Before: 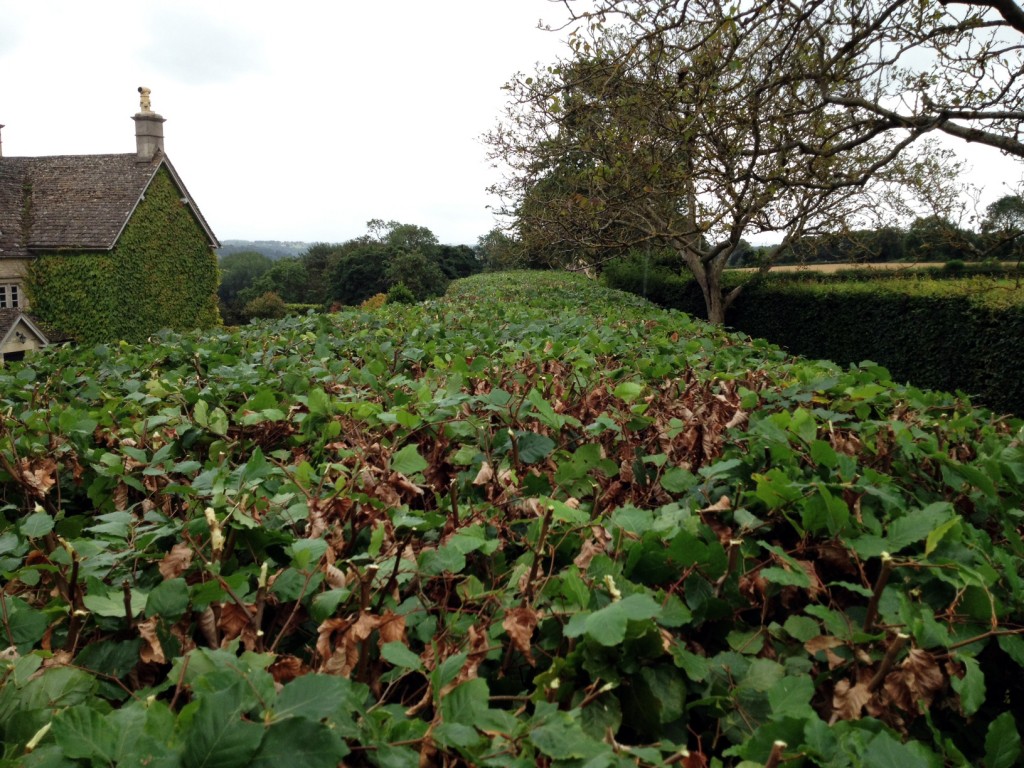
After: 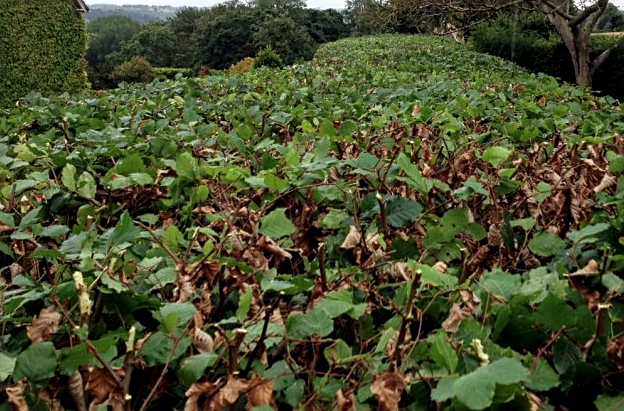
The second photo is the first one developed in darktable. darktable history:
sharpen: on, module defaults
local contrast: detail 130%
crop: left 12.914%, top 30.857%, right 24.699%, bottom 15.608%
